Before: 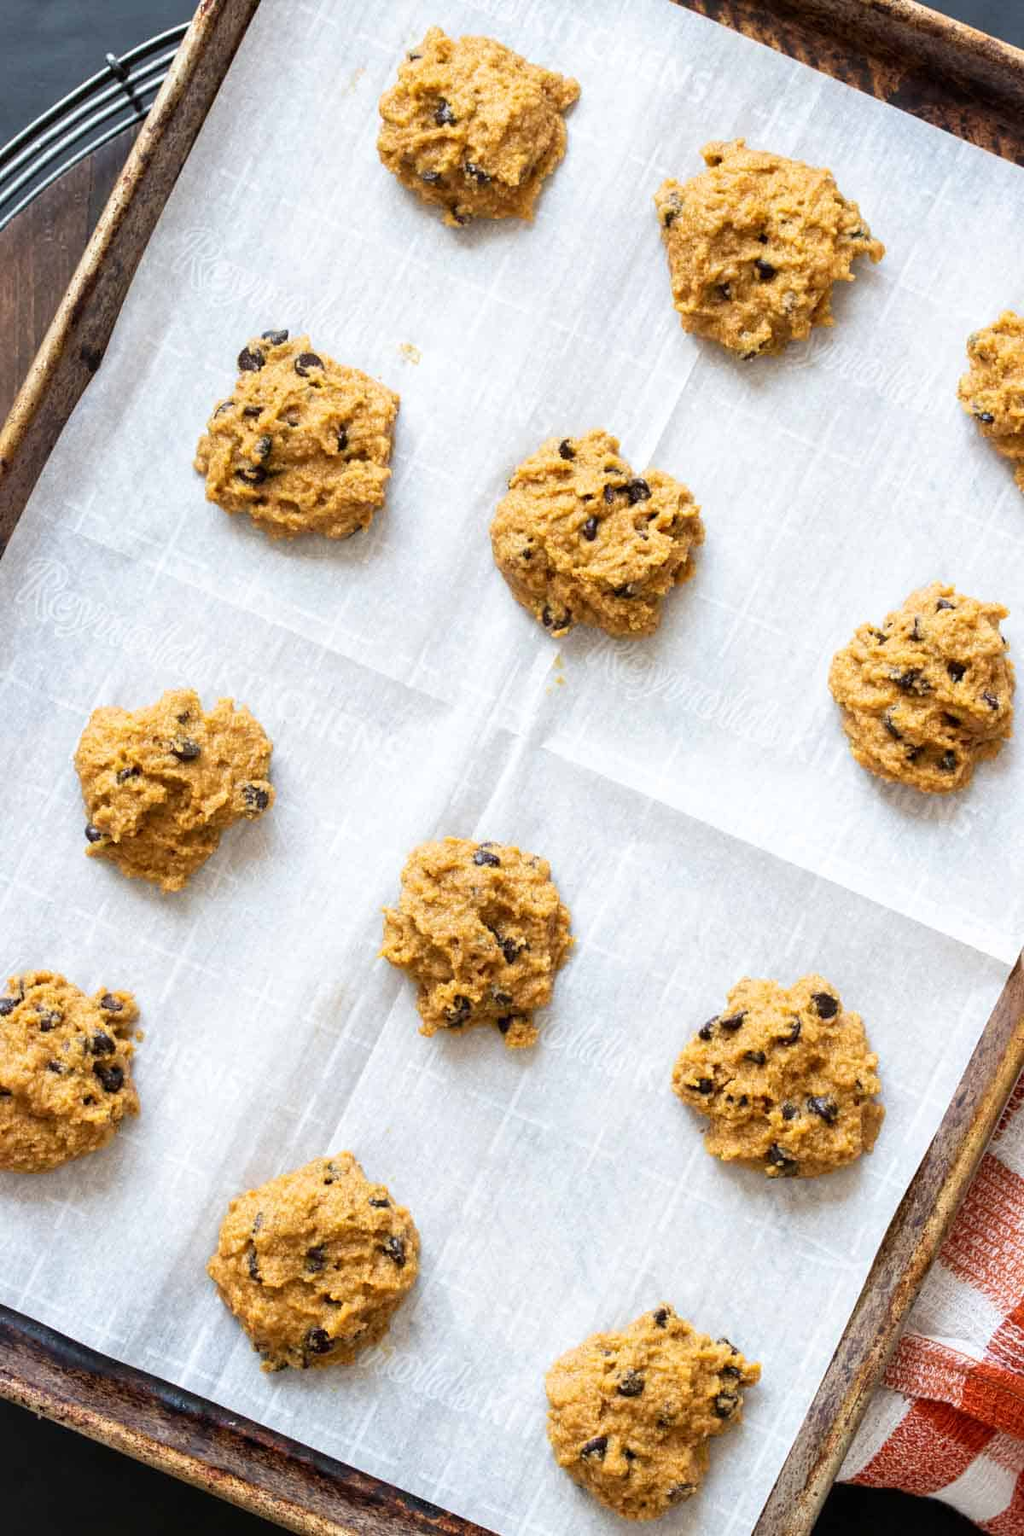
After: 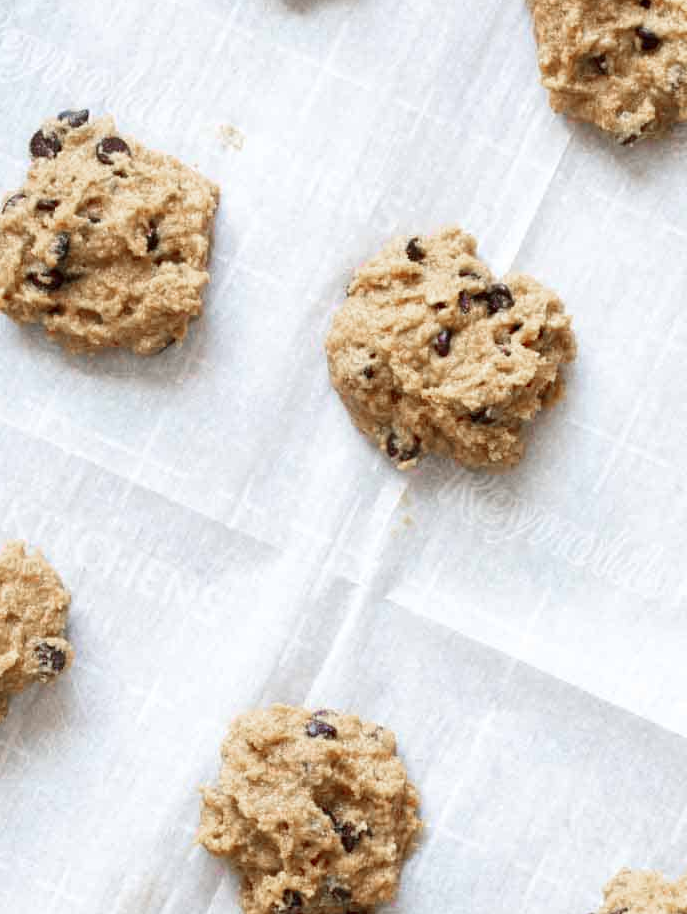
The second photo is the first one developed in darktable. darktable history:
crop: left 20.826%, top 15.426%, right 21.861%, bottom 33.772%
color zones: curves: ch1 [(0, 0.708) (0.088, 0.648) (0.245, 0.187) (0.429, 0.326) (0.571, 0.498) (0.714, 0.5) (0.857, 0.5) (1, 0.708)]
